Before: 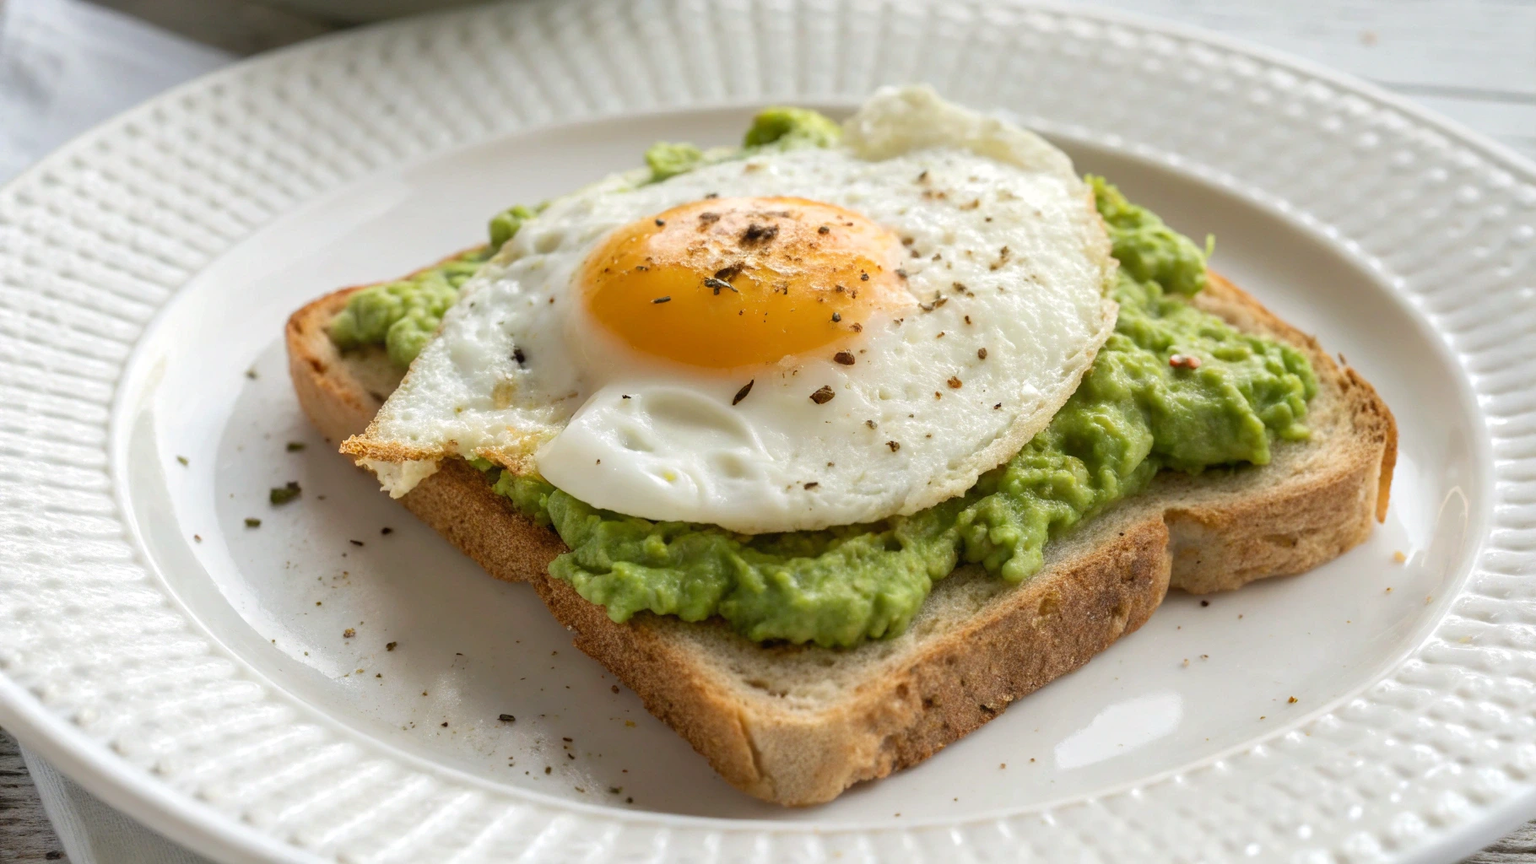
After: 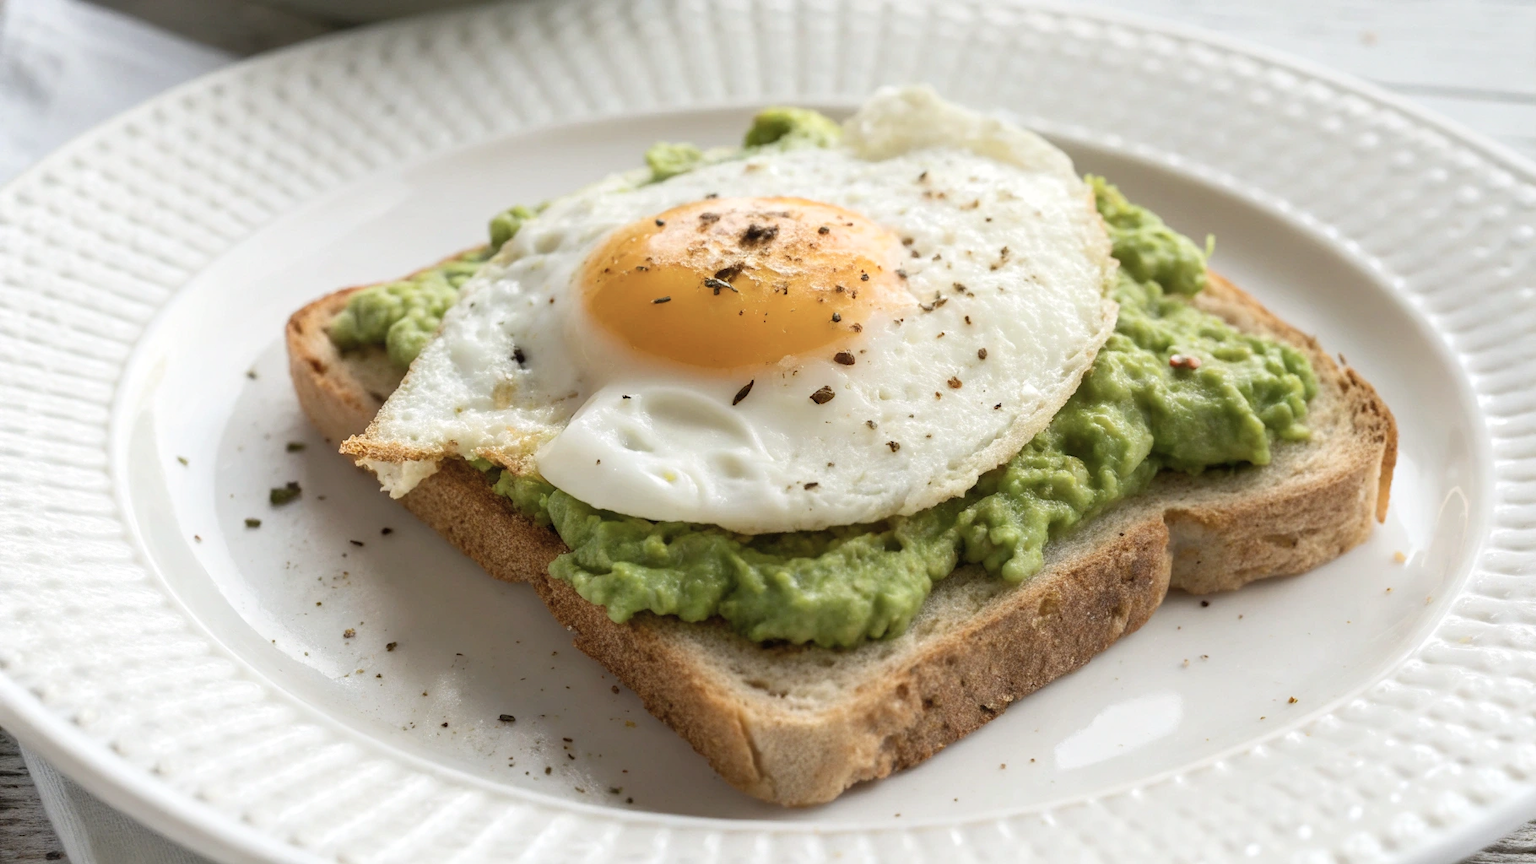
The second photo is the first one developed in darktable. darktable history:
color correction: saturation 0.8
shadows and highlights: shadows 0, highlights 40
